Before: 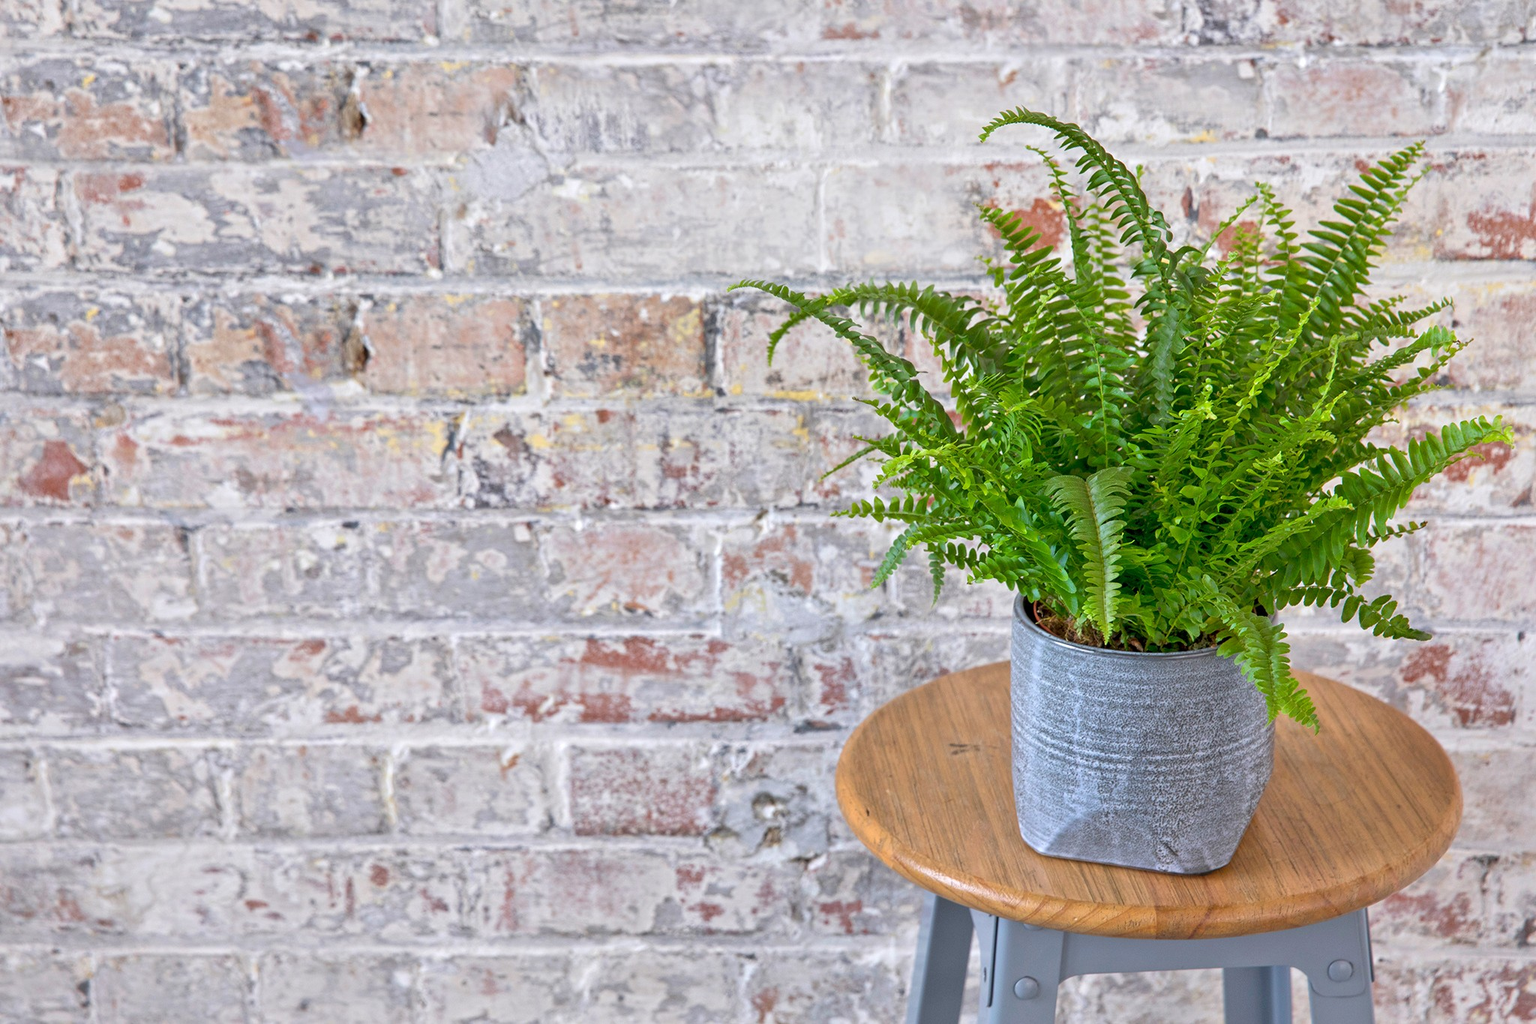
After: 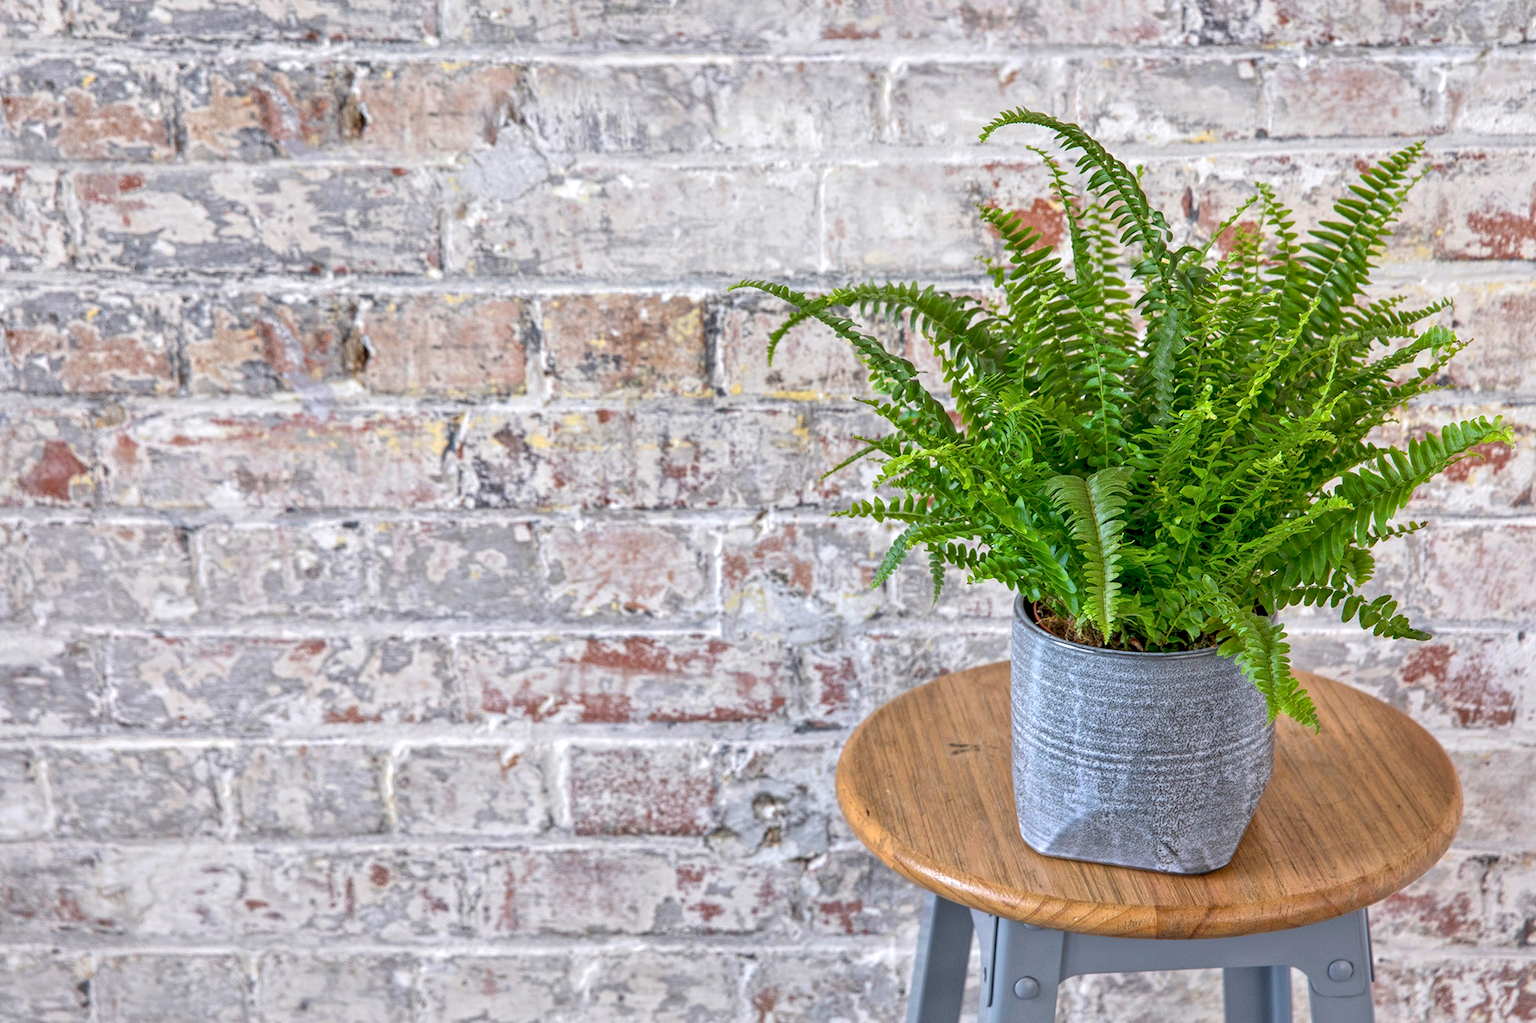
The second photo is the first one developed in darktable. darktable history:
local contrast: highlights 95%, shadows 87%, detail 160%, midtone range 0.2
